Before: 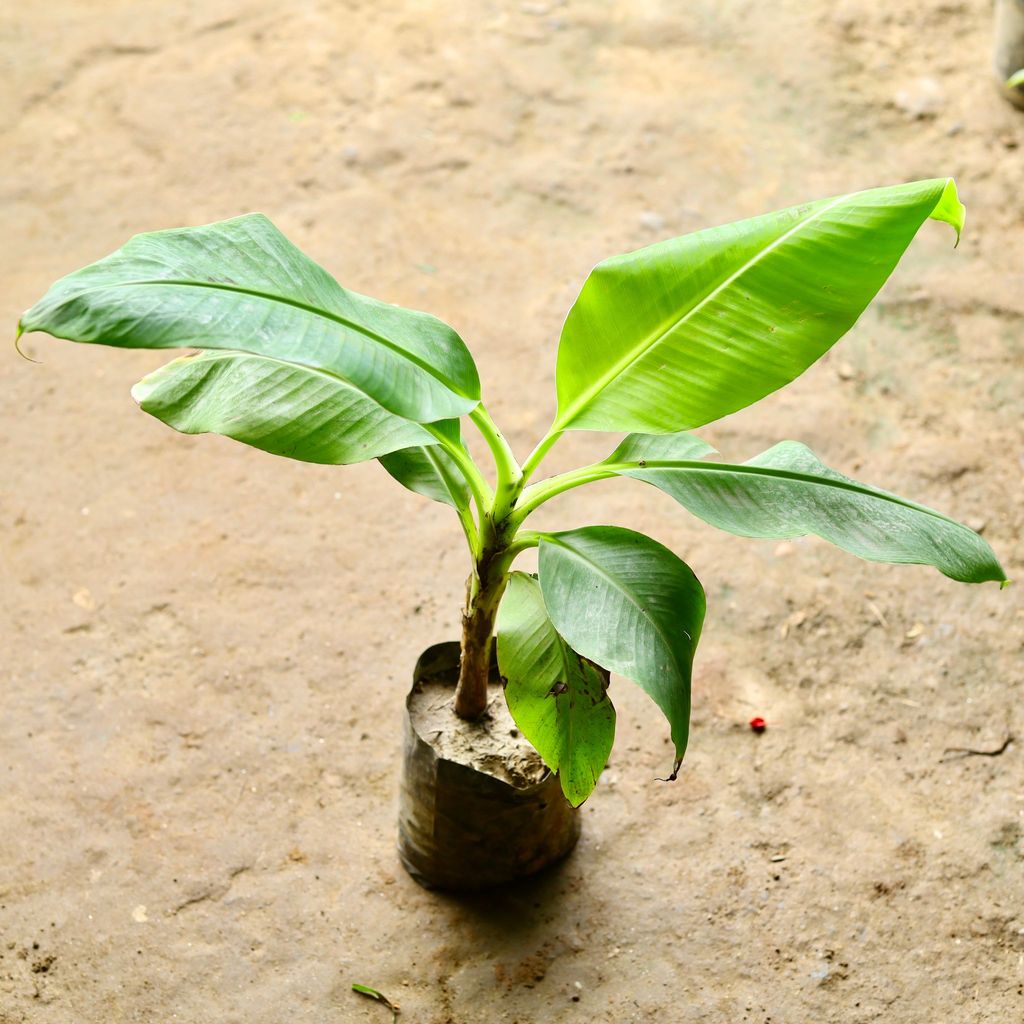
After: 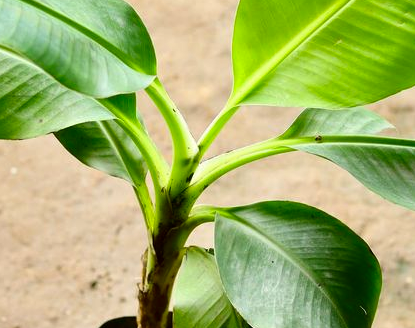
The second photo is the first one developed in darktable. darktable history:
crop: left 31.665%, top 31.766%, right 27.807%, bottom 36.175%
contrast brightness saturation: contrast 0.069, brightness -0.127, saturation 0.046
